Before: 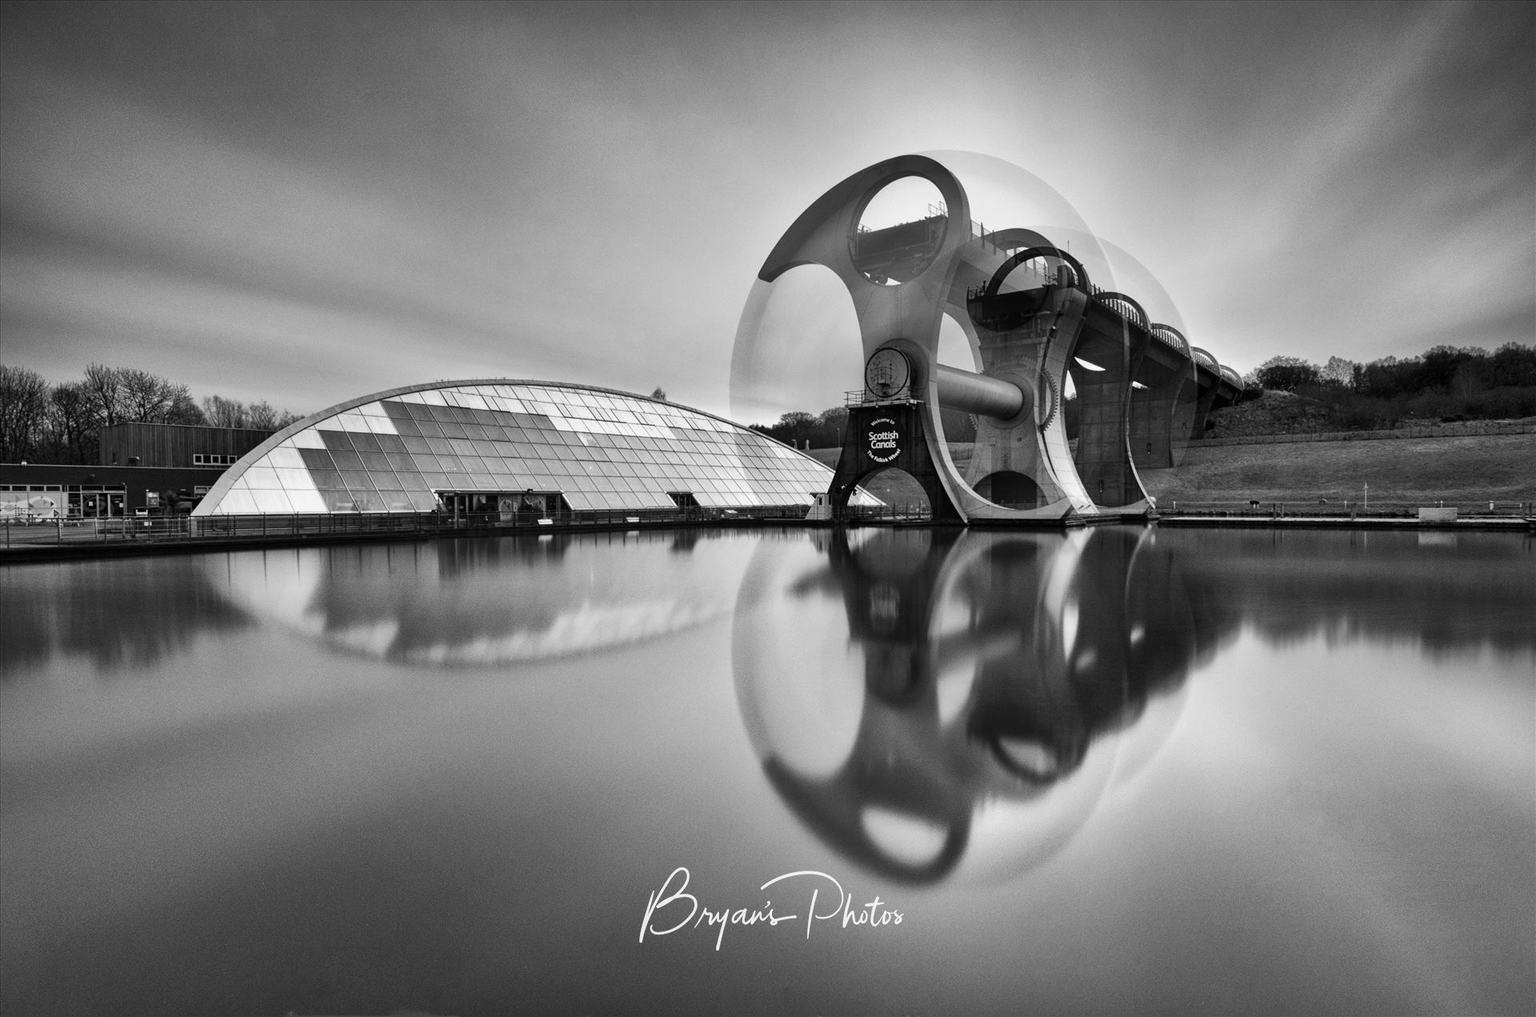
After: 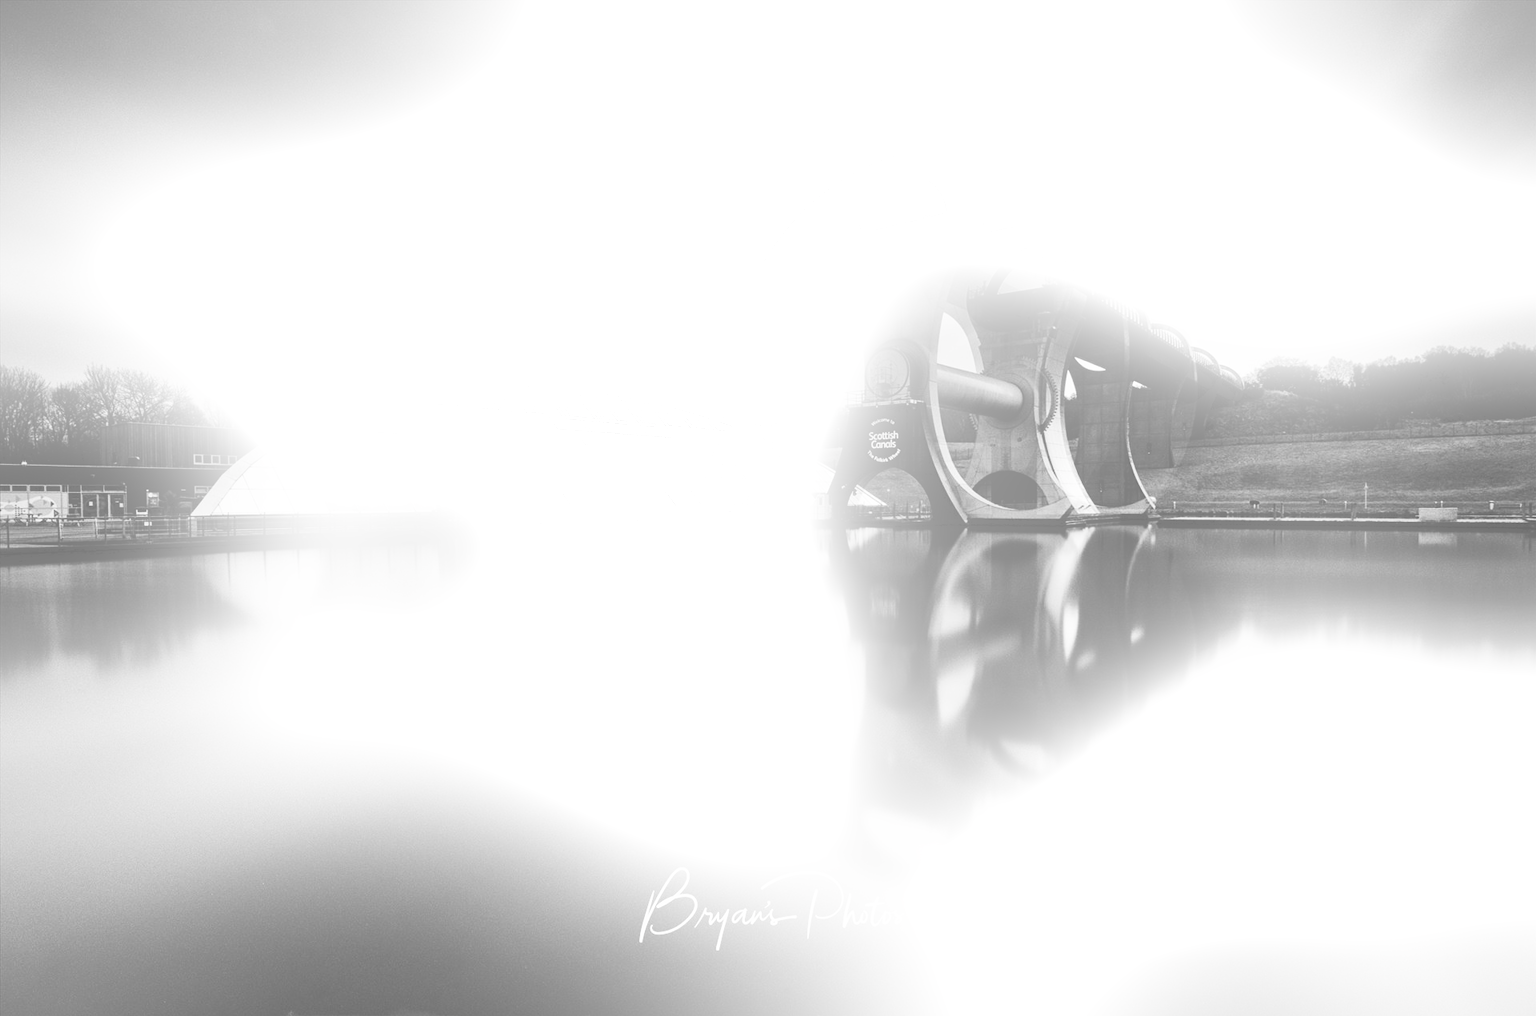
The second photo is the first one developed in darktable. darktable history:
bloom: size 25%, threshold 5%, strength 90%
color zones: curves: ch0 [(0.257, 0.558) (0.75, 0.565)]; ch1 [(0.004, 0.857) (0.14, 0.416) (0.257, 0.695) (0.442, 0.032) (0.736, 0.266) (0.891, 0.741)]; ch2 [(0, 0.623) (0.112, 0.436) (0.271, 0.474) (0.516, 0.64) (0.743, 0.286)]
white balance: red 1, blue 1
tone curve: curves: ch0 [(0, 0) (0.003, 0.047) (0.011, 0.047) (0.025, 0.049) (0.044, 0.051) (0.069, 0.055) (0.1, 0.066) (0.136, 0.089) (0.177, 0.12) (0.224, 0.155) (0.277, 0.205) (0.335, 0.281) (0.399, 0.37) (0.468, 0.47) (0.543, 0.574) (0.623, 0.687) (0.709, 0.801) (0.801, 0.89) (0.898, 0.963) (1, 1)], preserve colors none
